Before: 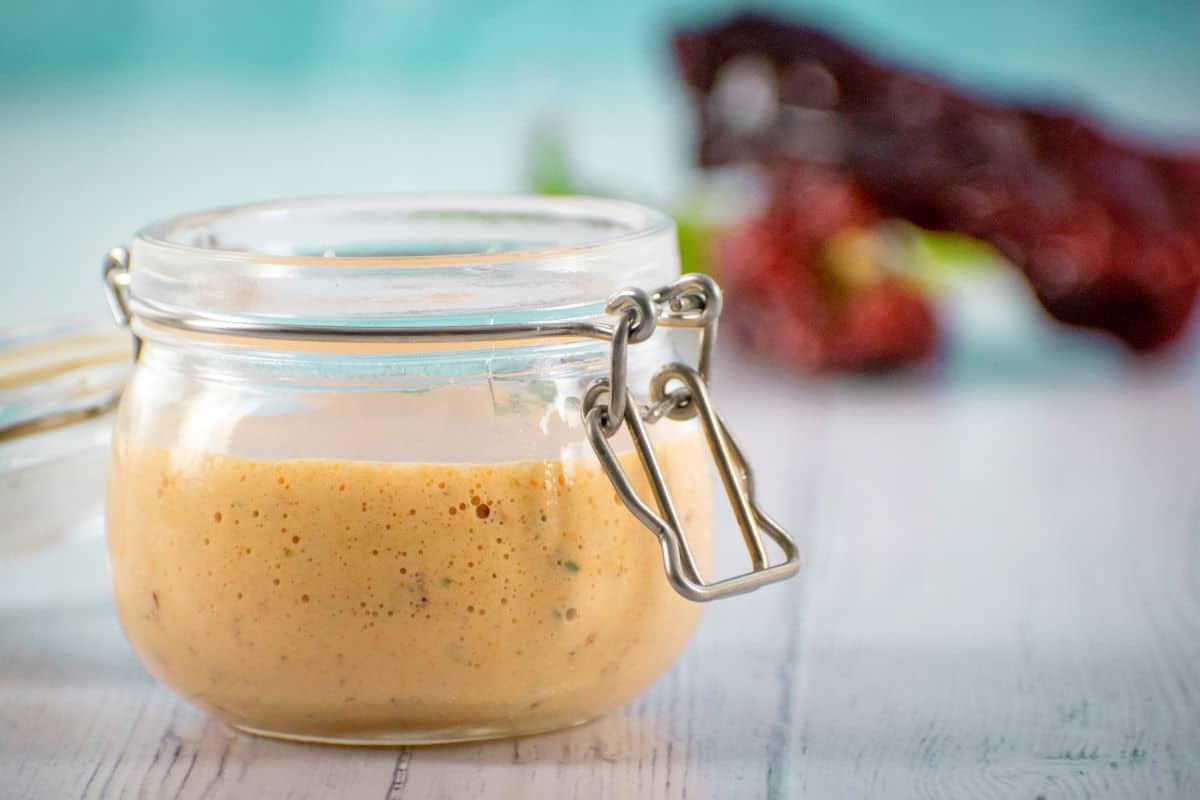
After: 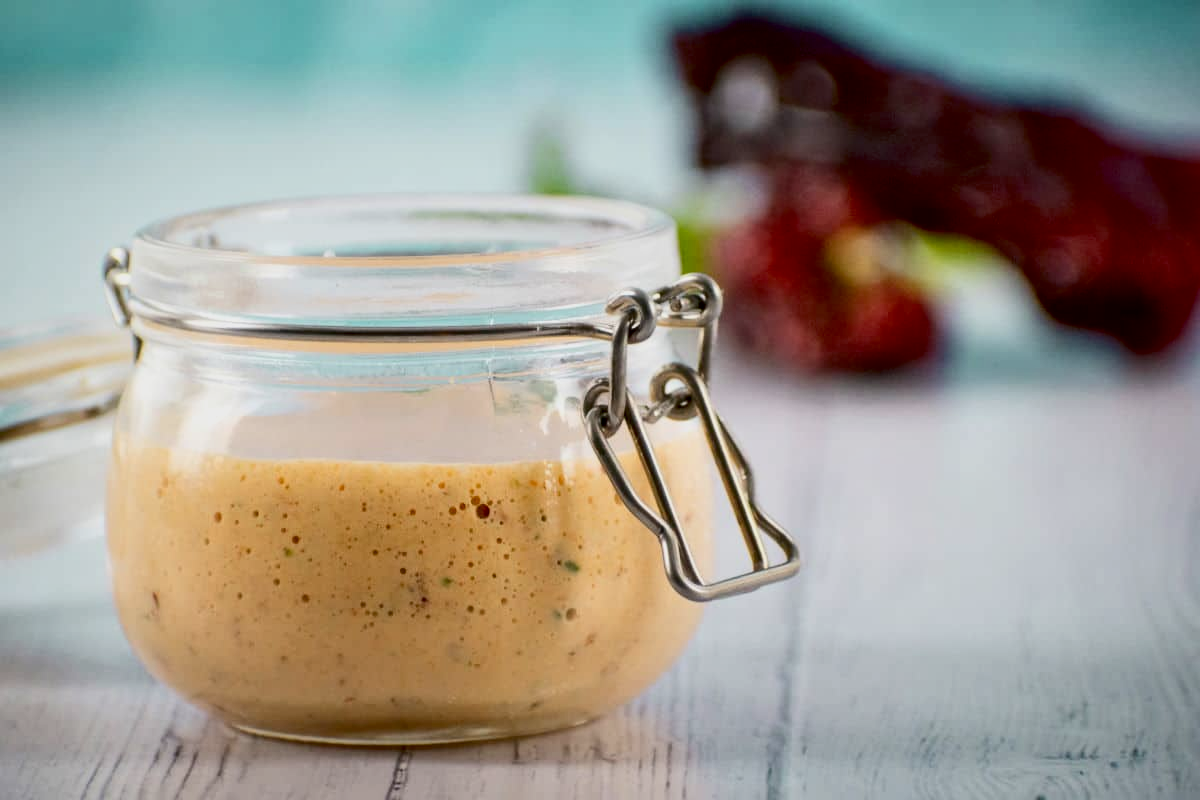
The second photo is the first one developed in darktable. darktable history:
contrast brightness saturation: contrast 0.22
exposure: black level correction 0.011, exposure -0.478 EV, compensate highlight preservation false
contrast equalizer: y [[0.509, 0.517, 0.523, 0.523, 0.517, 0.509], [0.5 ×6], [0.5 ×6], [0 ×6], [0 ×6]]
